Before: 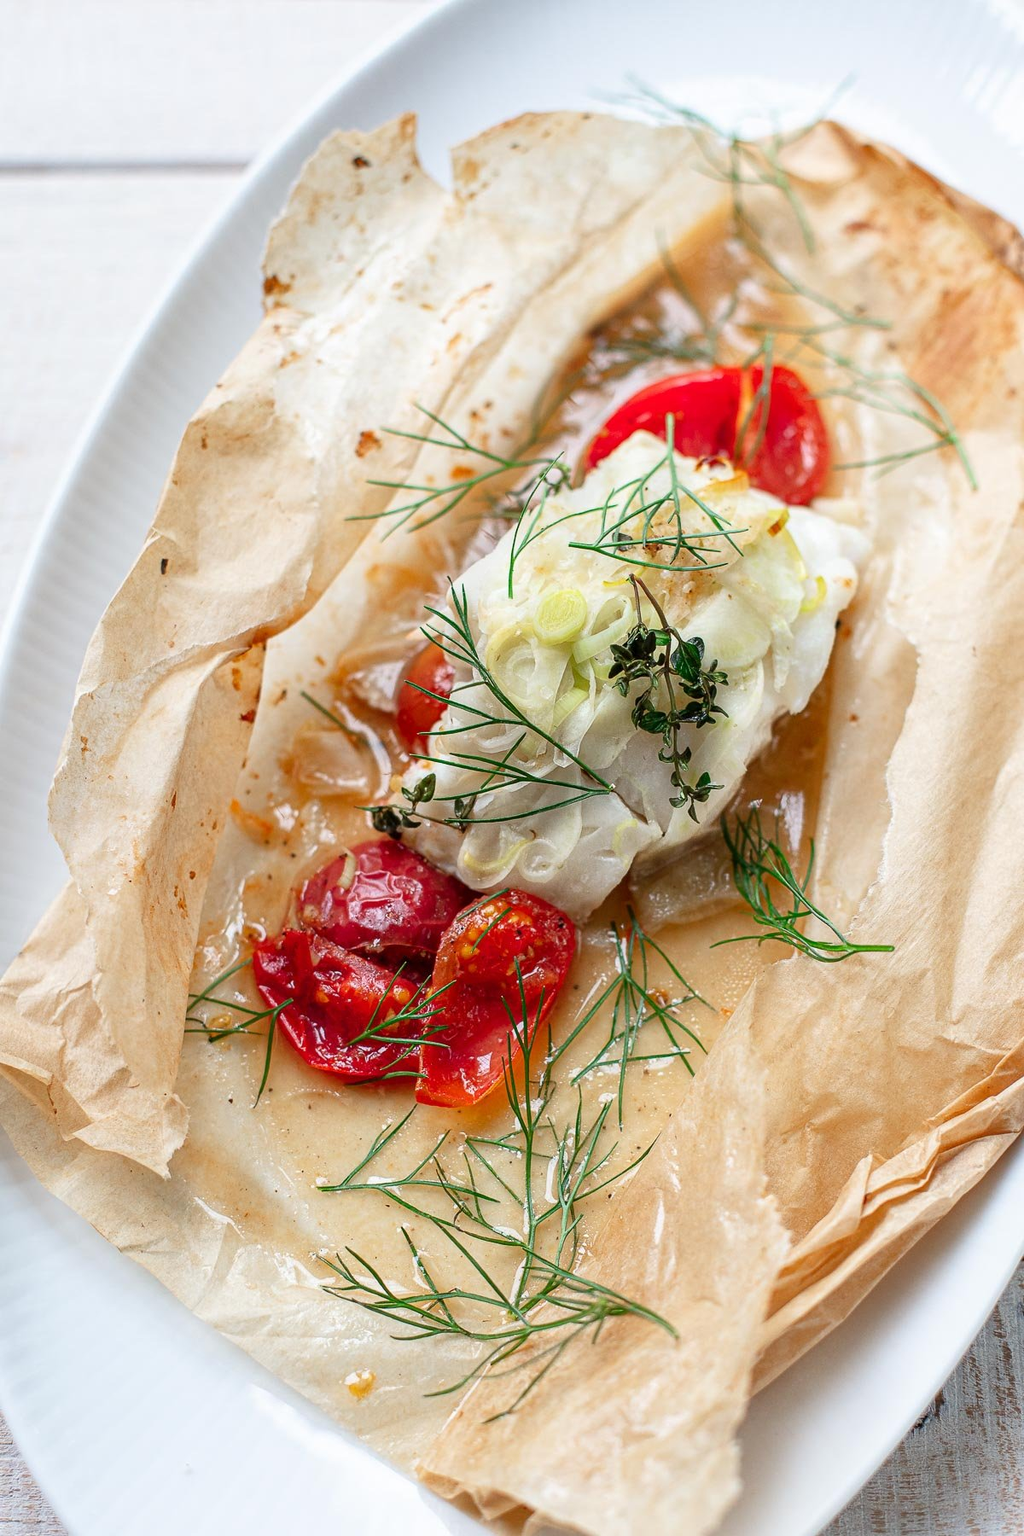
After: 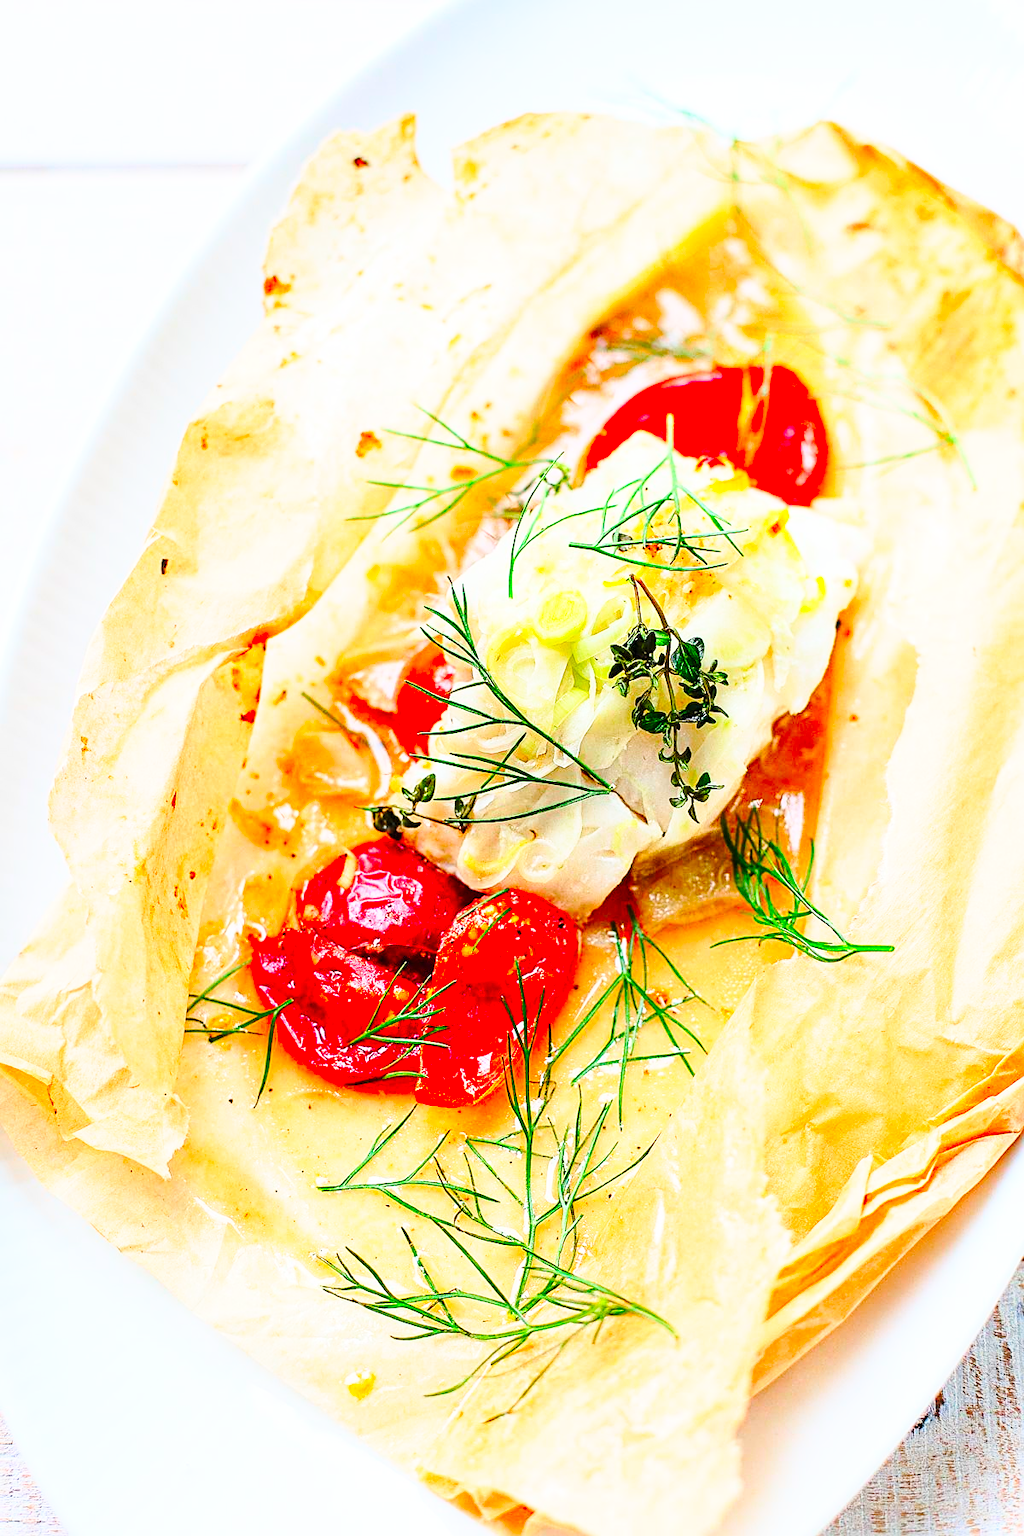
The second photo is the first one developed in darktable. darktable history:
sharpen: on, module defaults
color balance rgb: perceptual saturation grading › global saturation 10%, global vibrance 10%
base curve: curves: ch0 [(0, 0) (0.028, 0.03) (0.121, 0.232) (0.46, 0.748) (0.859, 0.968) (1, 1)], preserve colors none
contrast brightness saturation: contrast 0.2, brightness 0.2, saturation 0.8
